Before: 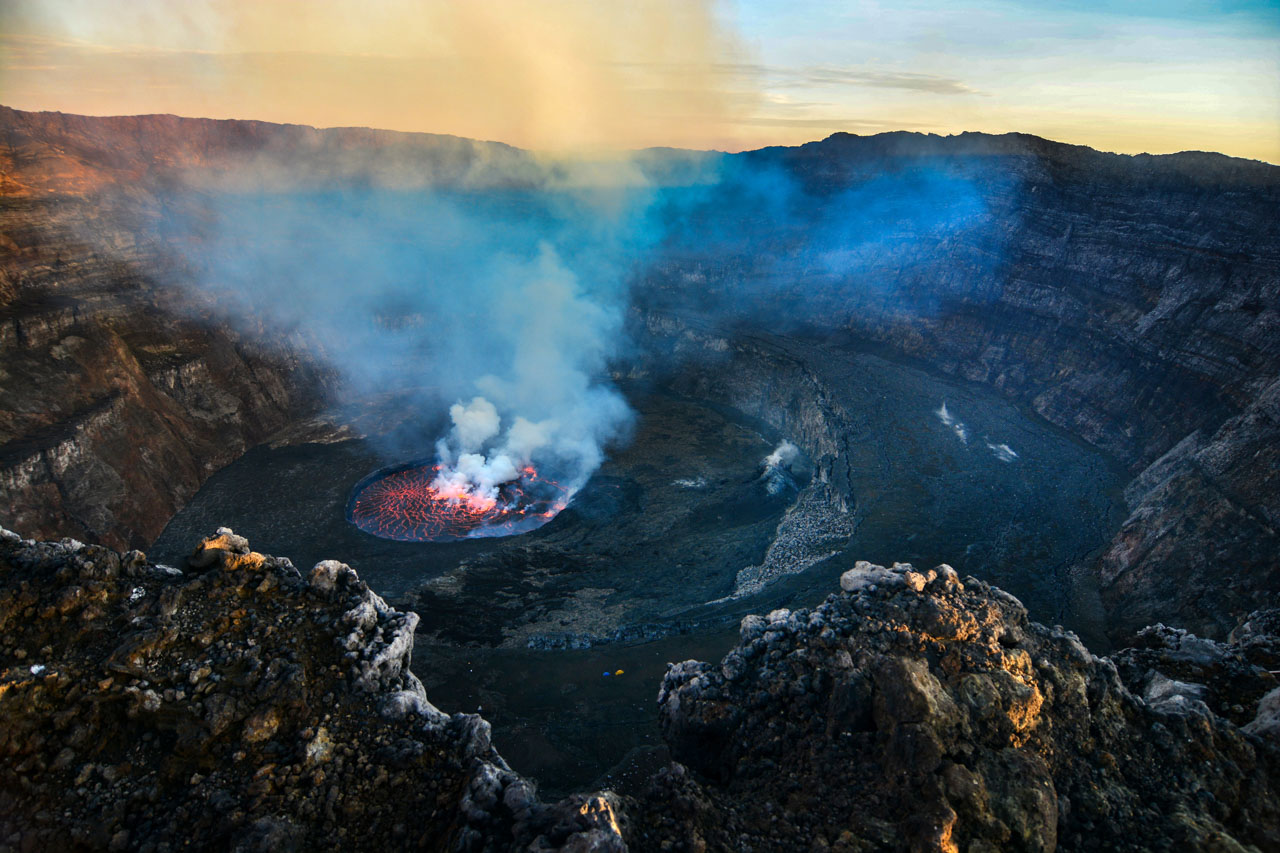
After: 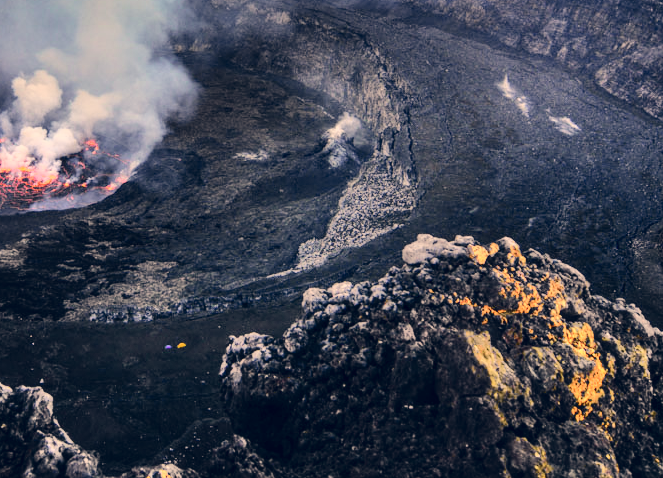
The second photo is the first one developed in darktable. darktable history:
tone curve: curves: ch0 [(0, 0.015) (0.084, 0.074) (0.162, 0.165) (0.304, 0.382) (0.466, 0.576) (0.654, 0.741) (0.848, 0.906) (0.984, 0.963)]; ch1 [(0, 0) (0.34, 0.235) (0.46, 0.46) (0.515, 0.502) (0.553, 0.567) (0.764, 0.815) (1, 1)]; ch2 [(0, 0) (0.44, 0.458) (0.479, 0.492) (0.524, 0.507) (0.547, 0.579) (0.673, 0.712) (1, 1)], color space Lab, independent channels, preserve colors none
local contrast: on, module defaults
crop: left 34.295%, top 38.395%, right 13.841%, bottom 5.487%
color correction: highlights a* 19.82, highlights b* 27.21, shadows a* 3.37, shadows b* -18.07, saturation 0.754
shadows and highlights: soften with gaussian
